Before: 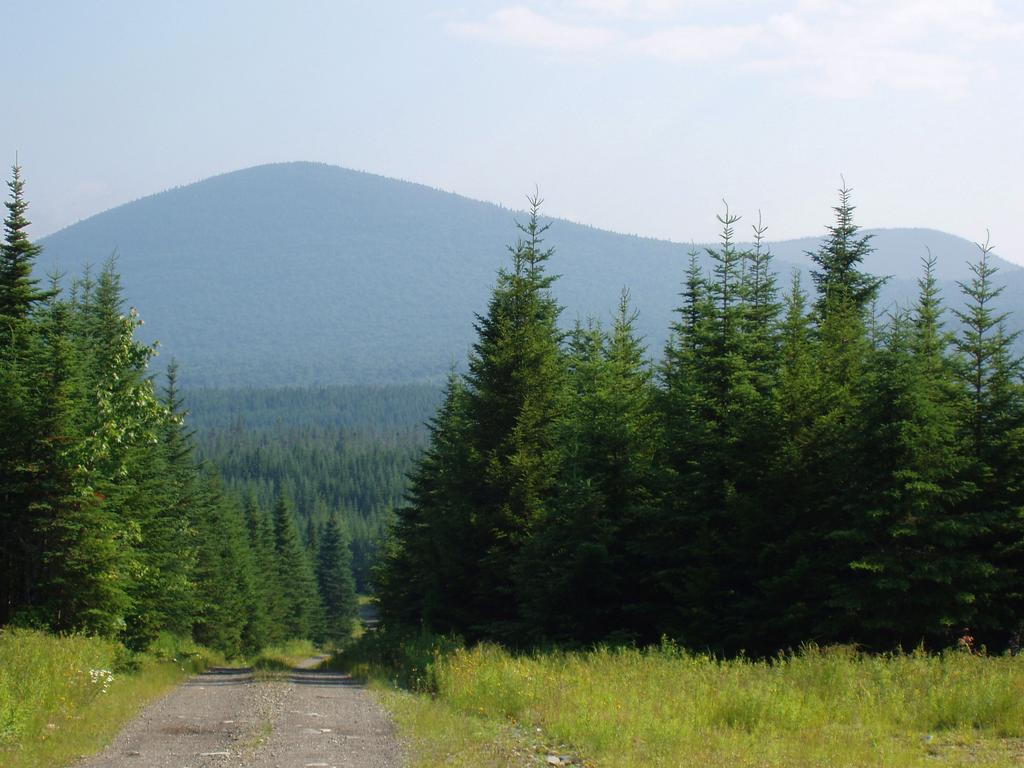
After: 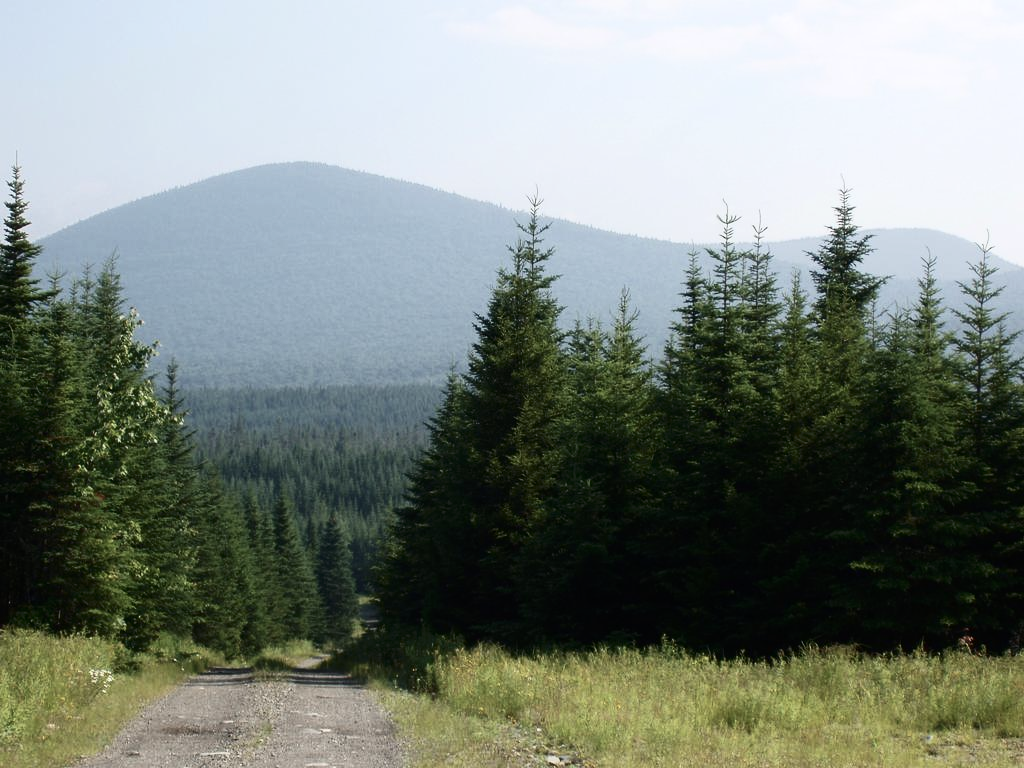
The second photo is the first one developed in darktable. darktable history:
sharpen: radius 2.882, amount 0.855, threshold 47.274
contrast brightness saturation: contrast 0.25, saturation -0.308
